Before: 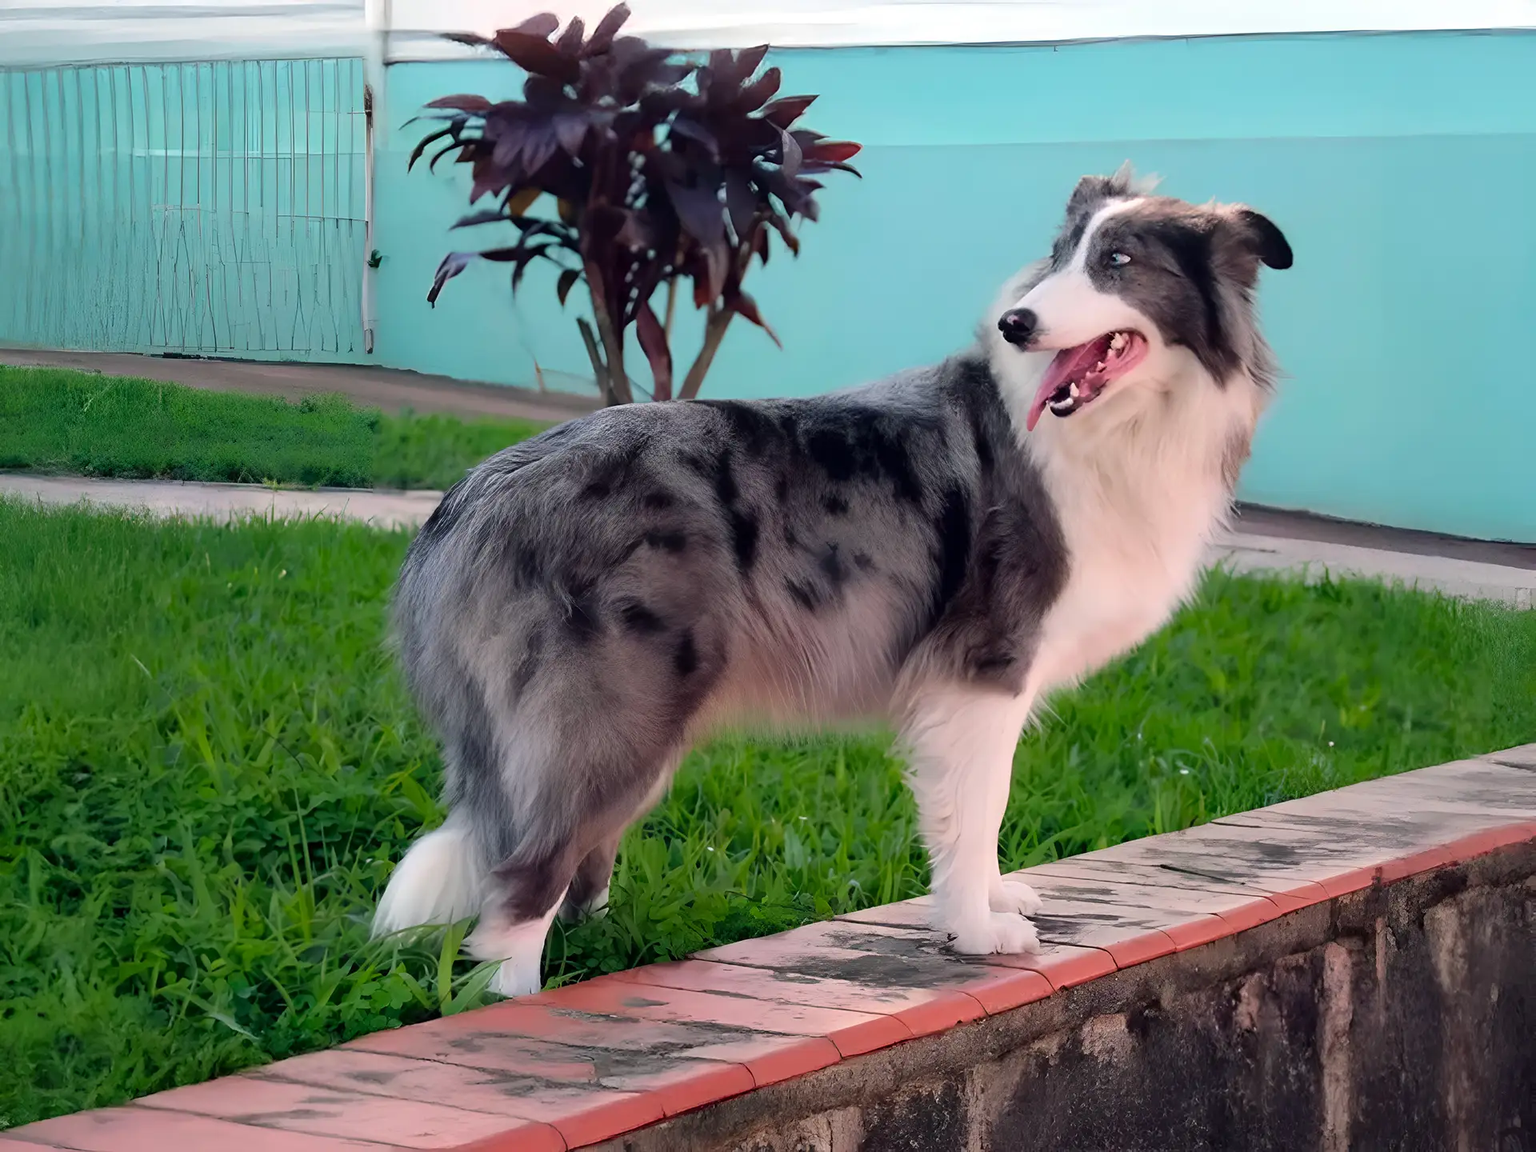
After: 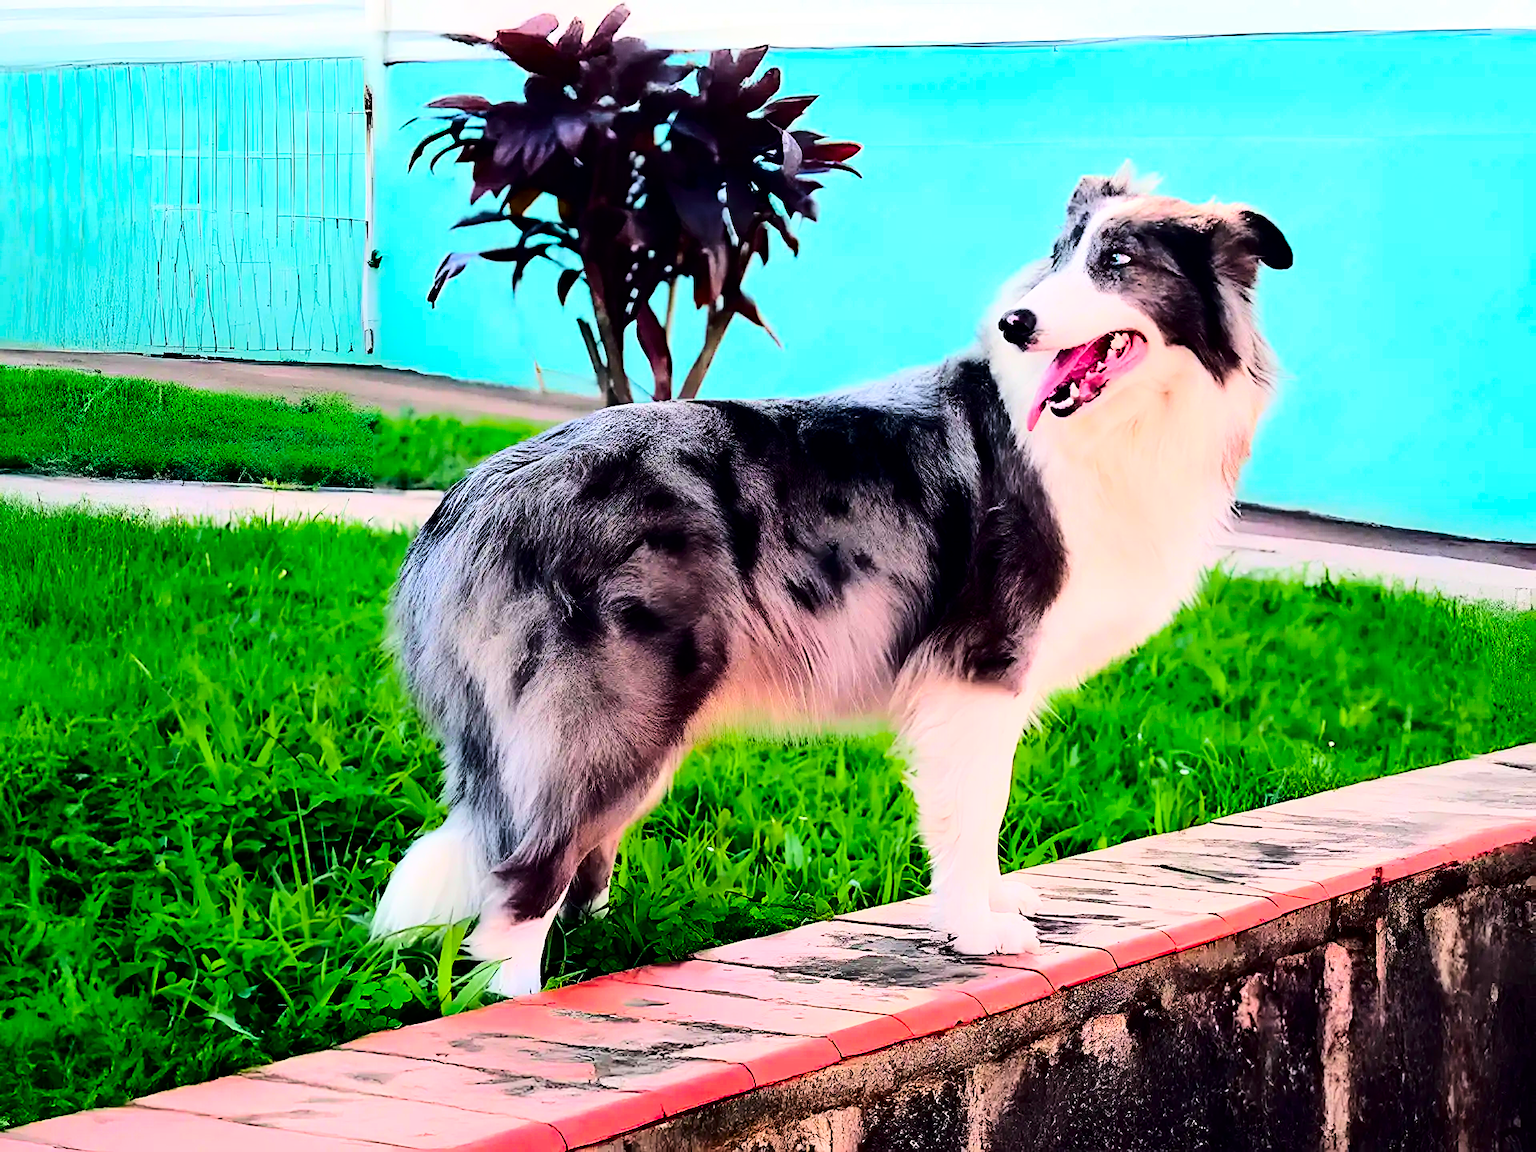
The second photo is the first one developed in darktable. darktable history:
rgb curve: curves: ch0 [(0, 0) (0.21, 0.15) (0.24, 0.21) (0.5, 0.75) (0.75, 0.96) (0.89, 0.99) (1, 1)]; ch1 [(0, 0.02) (0.21, 0.13) (0.25, 0.2) (0.5, 0.67) (0.75, 0.9) (0.89, 0.97) (1, 1)]; ch2 [(0, 0.02) (0.21, 0.13) (0.25, 0.2) (0.5, 0.67) (0.75, 0.9) (0.89, 0.97) (1, 1)], compensate middle gray true
contrast brightness saturation: contrast 0.13, brightness -0.24, saturation 0.14
base curve: curves: ch0 [(0, 0) (0.235, 0.266) (0.503, 0.496) (0.786, 0.72) (1, 1)]
rotate and perspective: crop left 0, crop top 0
color balance rgb: perceptual saturation grading › global saturation 25%, perceptual brilliance grading › mid-tones 10%, perceptual brilliance grading › shadows 15%, global vibrance 20%
sharpen: amount 0.6
